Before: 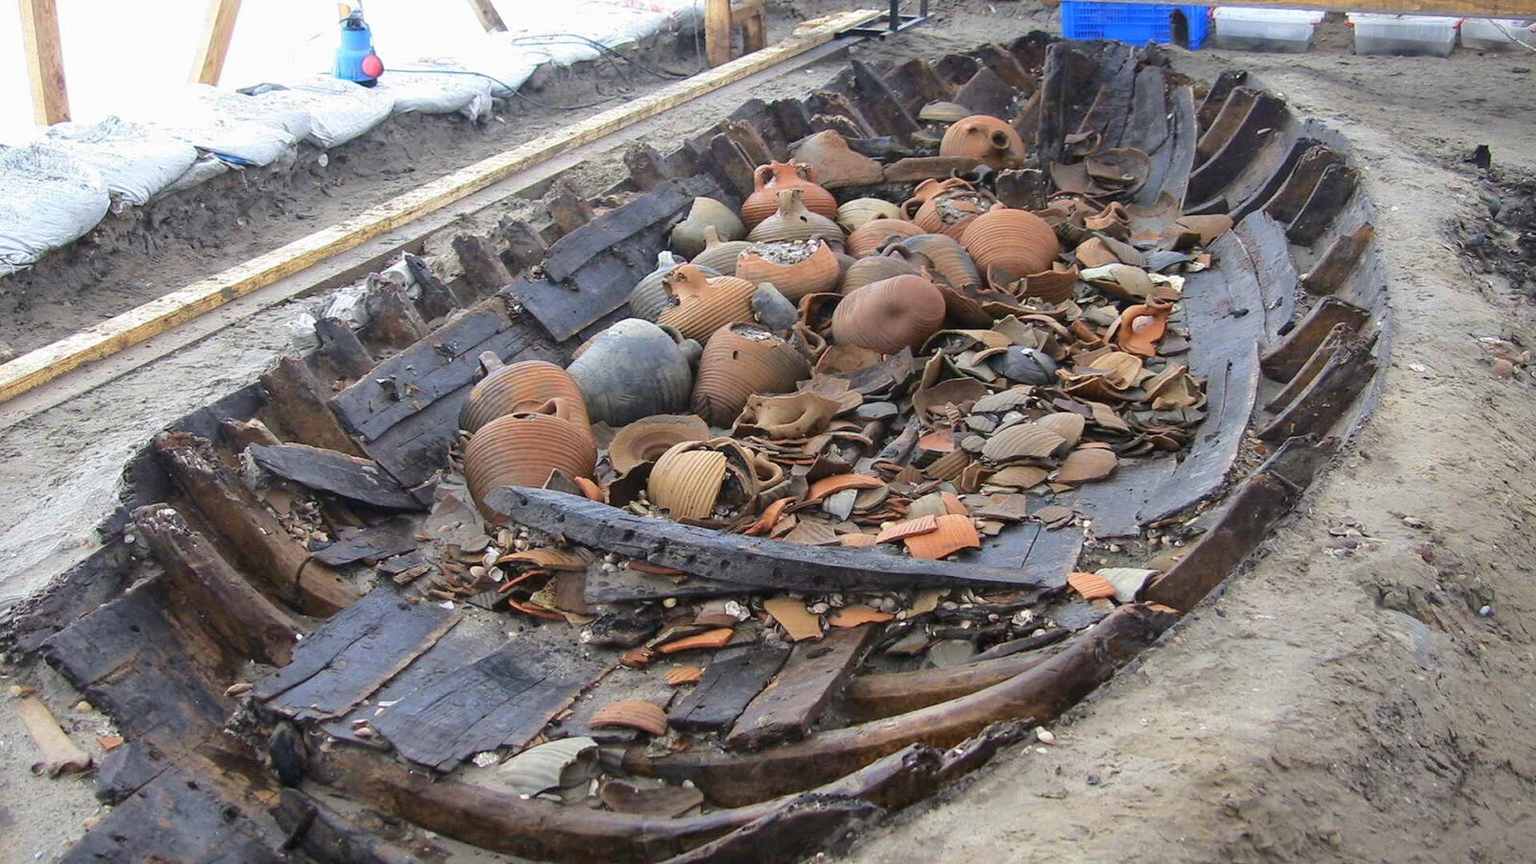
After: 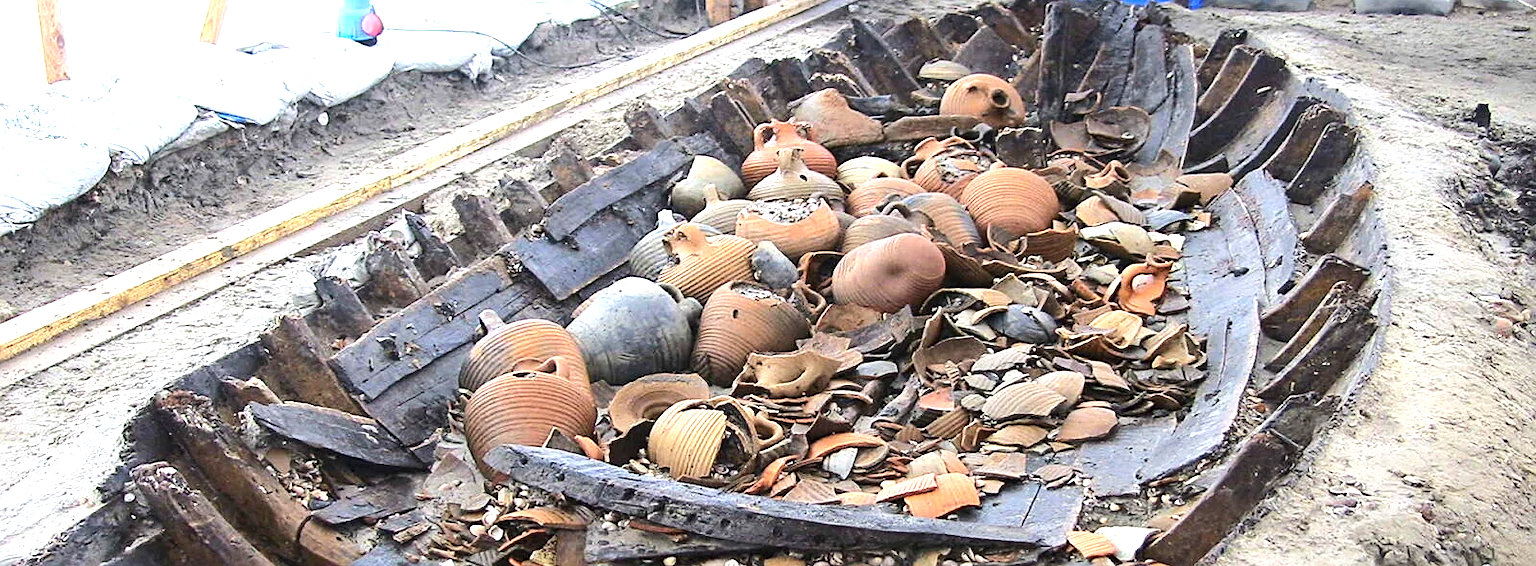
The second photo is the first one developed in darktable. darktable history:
contrast brightness saturation: contrast 0.1, brightness 0.02, saturation 0.02
exposure: exposure 0.6 EV, compensate highlight preservation false
sharpen: on, module defaults
white balance: emerald 1
crop and rotate: top 4.848%, bottom 29.503%
tone equalizer: -8 EV -0.417 EV, -7 EV -0.389 EV, -6 EV -0.333 EV, -5 EV -0.222 EV, -3 EV 0.222 EV, -2 EV 0.333 EV, -1 EV 0.389 EV, +0 EV 0.417 EV, edges refinement/feathering 500, mask exposure compensation -1.57 EV, preserve details no
